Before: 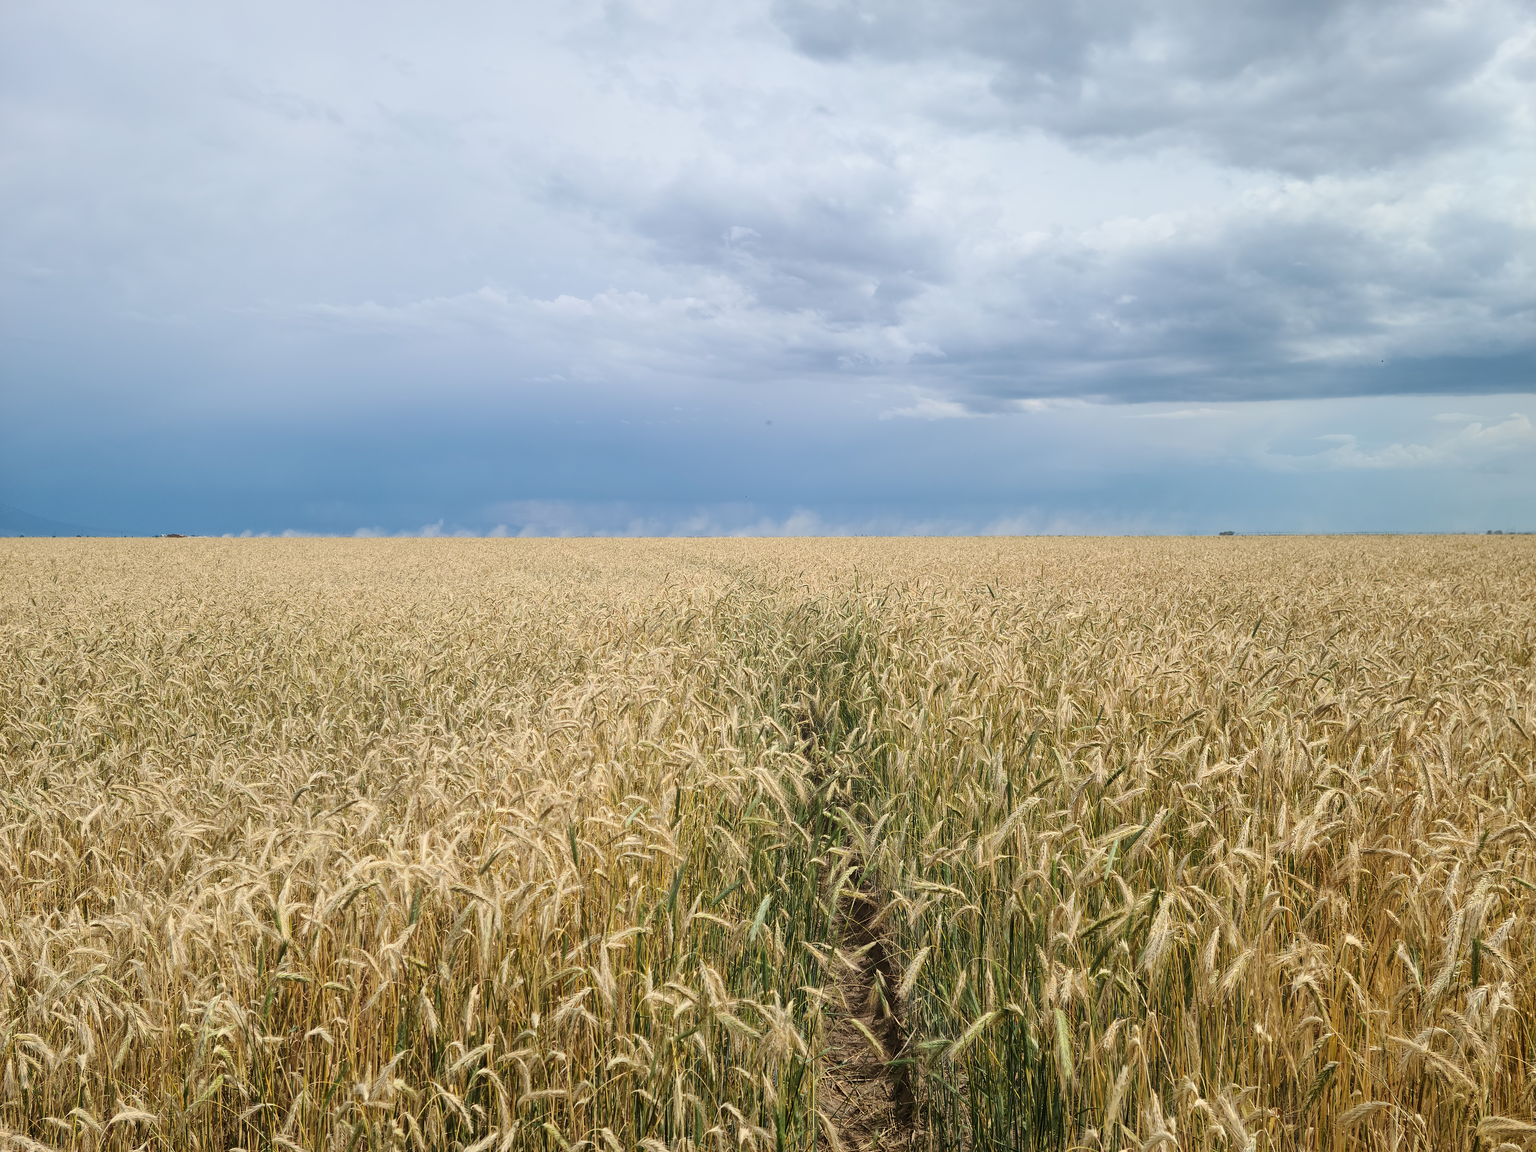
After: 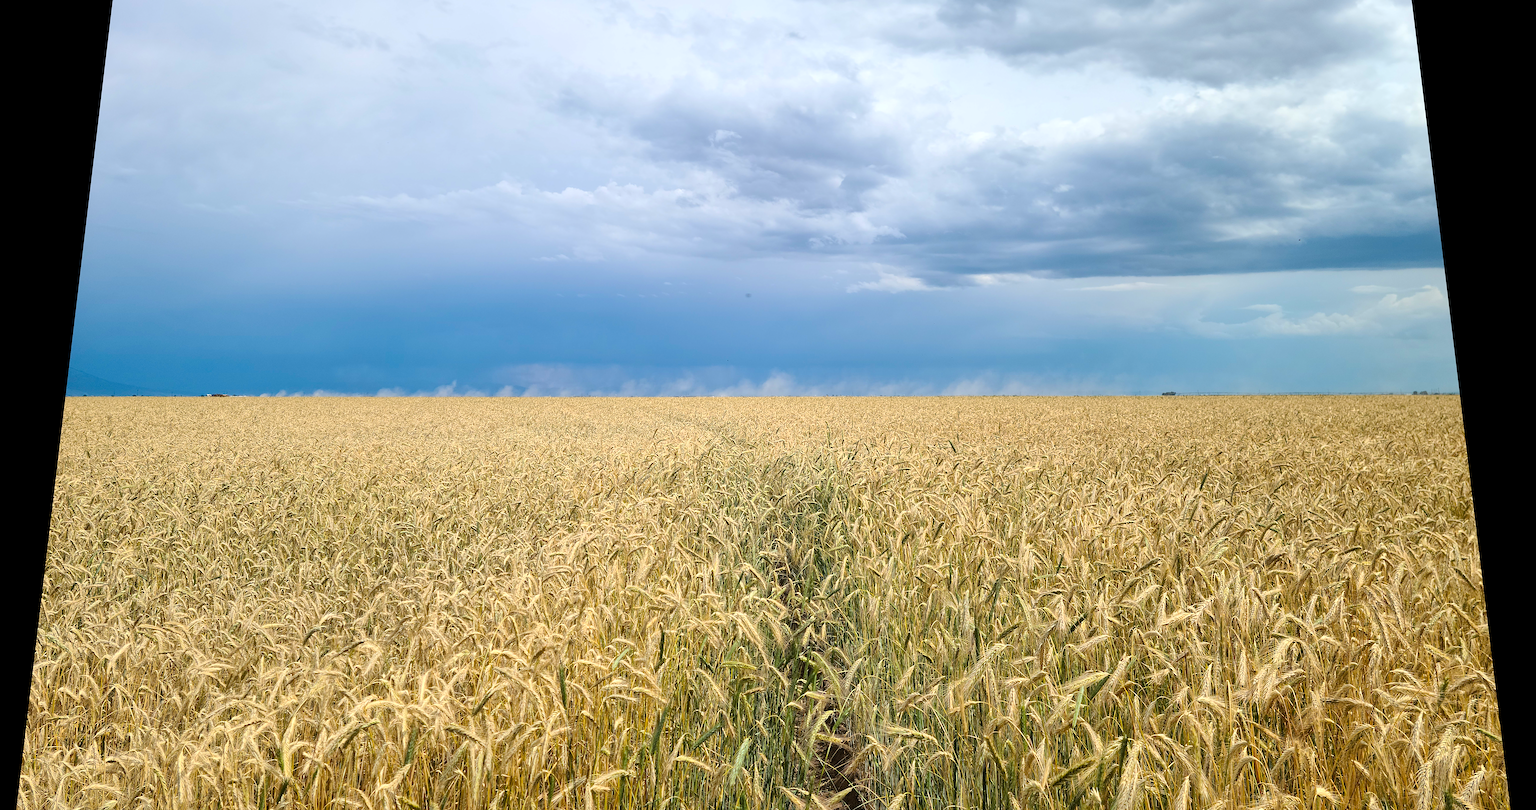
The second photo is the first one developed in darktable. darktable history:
sharpen: on, module defaults
color balance: input saturation 80.07%
rotate and perspective: rotation 0.128°, lens shift (vertical) -0.181, lens shift (horizontal) -0.044, shear 0.001, automatic cropping off
crop: left 0.387%, top 5.469%, bottom 19.809%
shadows and highlights: shadows 4.1, highlights -17.6, soften with gaussian
color balance rgb: linear chroma grading › global chroma 50%, perceptual saturation grading › global saturation 2.34%, global vibrance 6.64%, contrast 12.71%, saturation formula JzAzBz (2021)
haze removal: compatibility mode true, adaptive false
